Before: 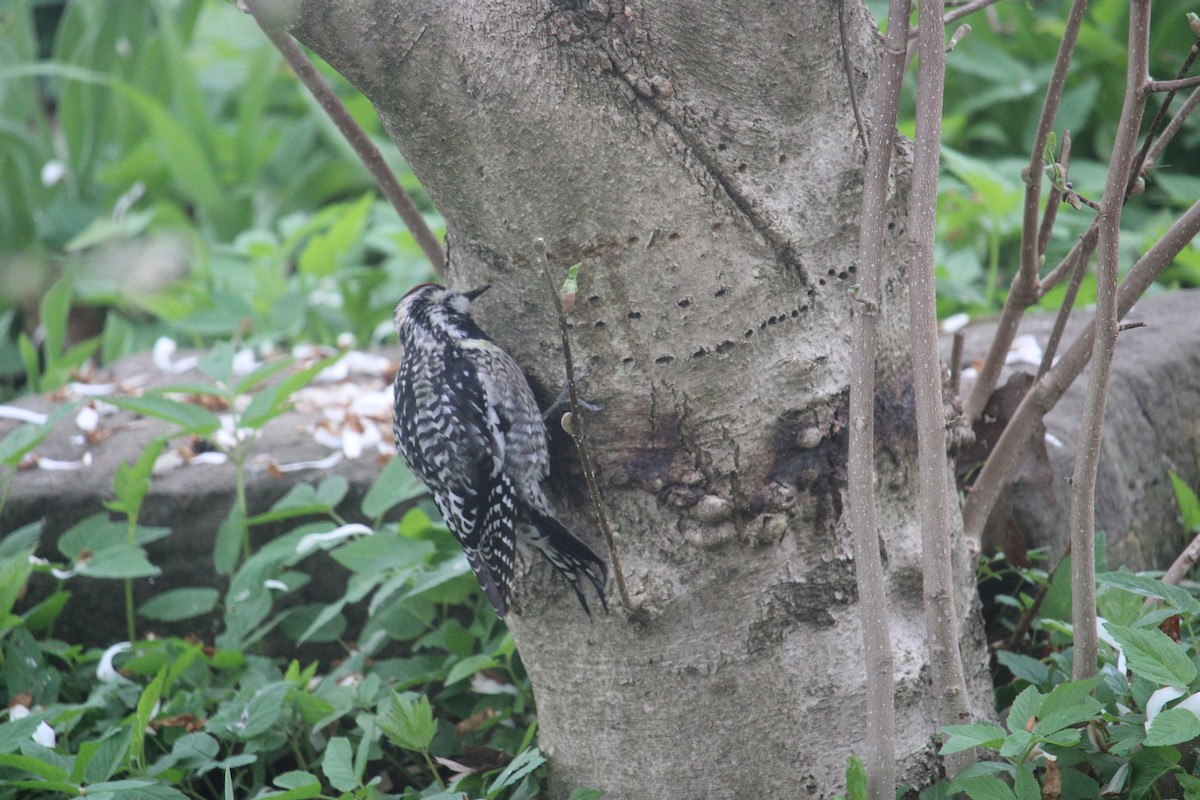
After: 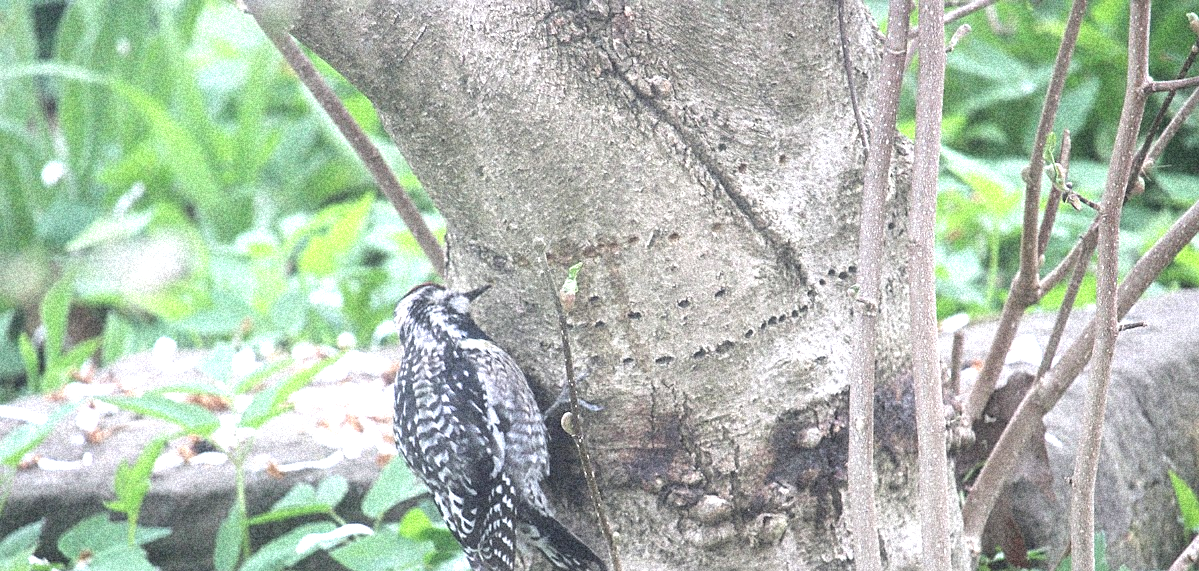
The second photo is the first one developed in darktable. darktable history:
grain: coarseness 46.9 ISO, strength 50.21%, mid-tones bias 0%
haze removal: strength -0.09, distance 0.358, compatibility mode true, adaptive false
exposure: black level correction 0, exposure 1.1 EV, compensate highlight preservation false
crop: bottom 28.576%
sharpen: on, module defaults
